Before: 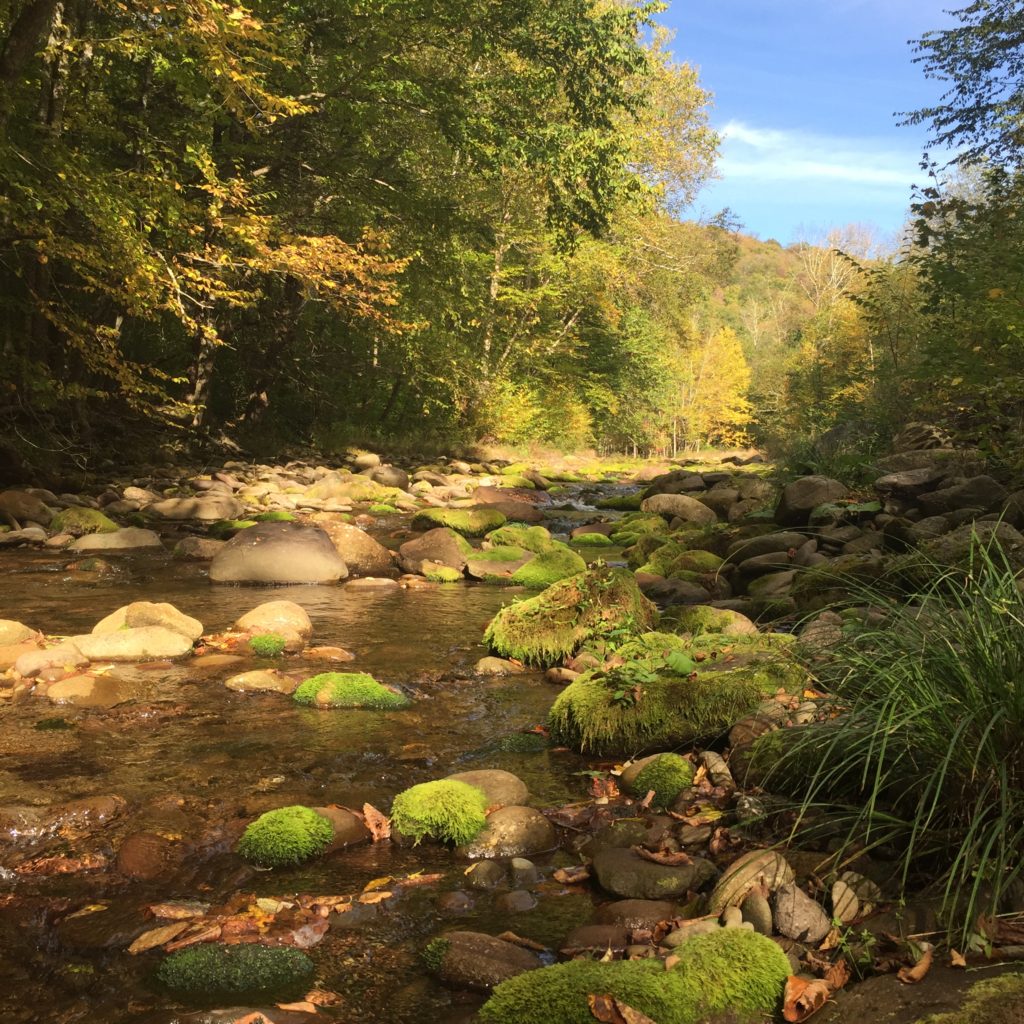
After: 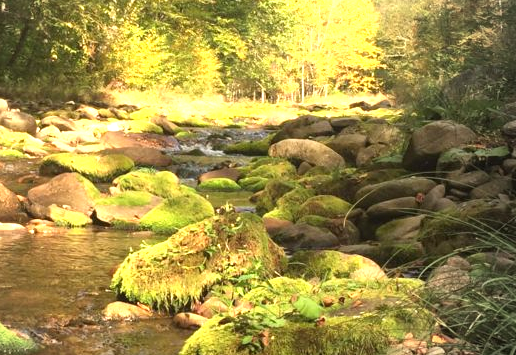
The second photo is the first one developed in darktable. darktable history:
crop: left 36.421%, top 34.763%, right 13.108%, bottom 30.502%
exposure: black level correction 0, exposure 1.098 EV, compensate highlight preservation false
vignetting: fall-off radius 61.25%, center (-0.146, 0.016), unbound false
